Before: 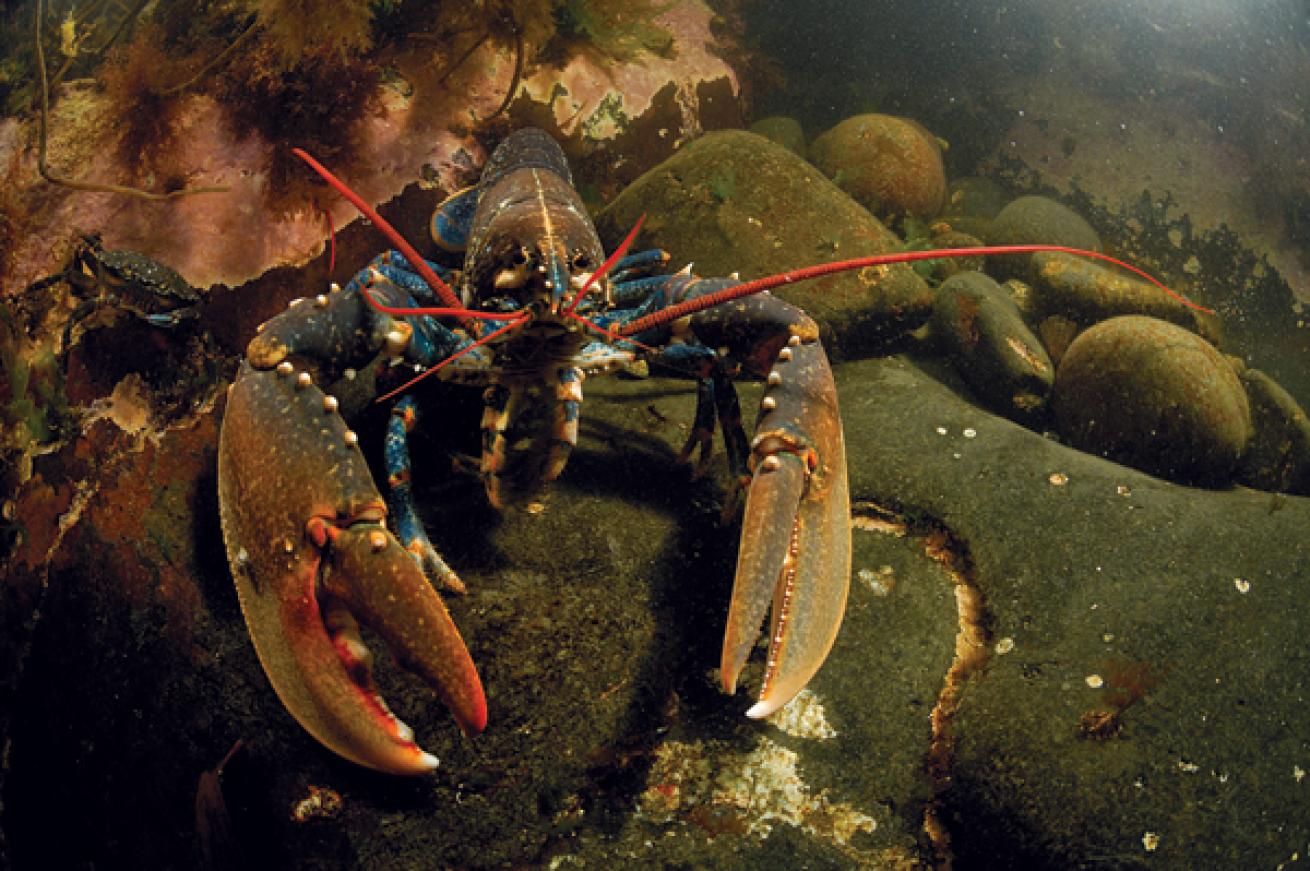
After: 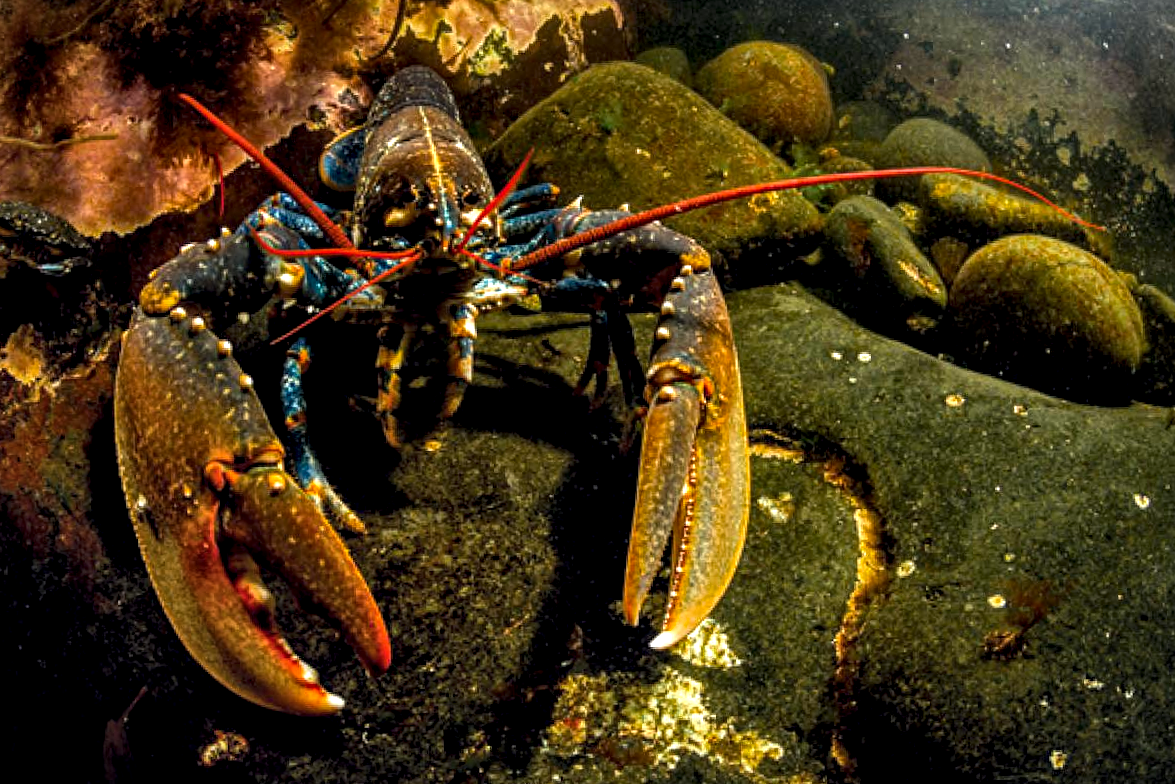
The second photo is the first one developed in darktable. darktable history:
crop and rotate: angle 1.8°, left 6.107%, top 5.686%
haze removal: compatibility mode true, adaptive false
vignetting: fall-off start 97.2%, brightness -0.178, saturation -0.305, width/height ratio 1.185, unbound false
local contrast: detail 205%
tone equalizer: edges refinement/feathering 500, mask exposure compensation -1.57 EV, preserve details no
color zones: curves: ch0 [(0.27, 0.396) (0.563, 0.504) (0.75, 0.5) (0.787, 0.307)]
color balance rgb: power › hue 61.12°, linear chroma grading › global chroma 15.324%, perceptual saturation grading › global saturation 9.574%, perceptual brilliance grading › global brilliance -5.499%, perceptual brilliance grading › highlights 23.998%, perceptual brilliance grading › mid-tones 6.921%, perceptual brilliance grading › shadows -4.782%
